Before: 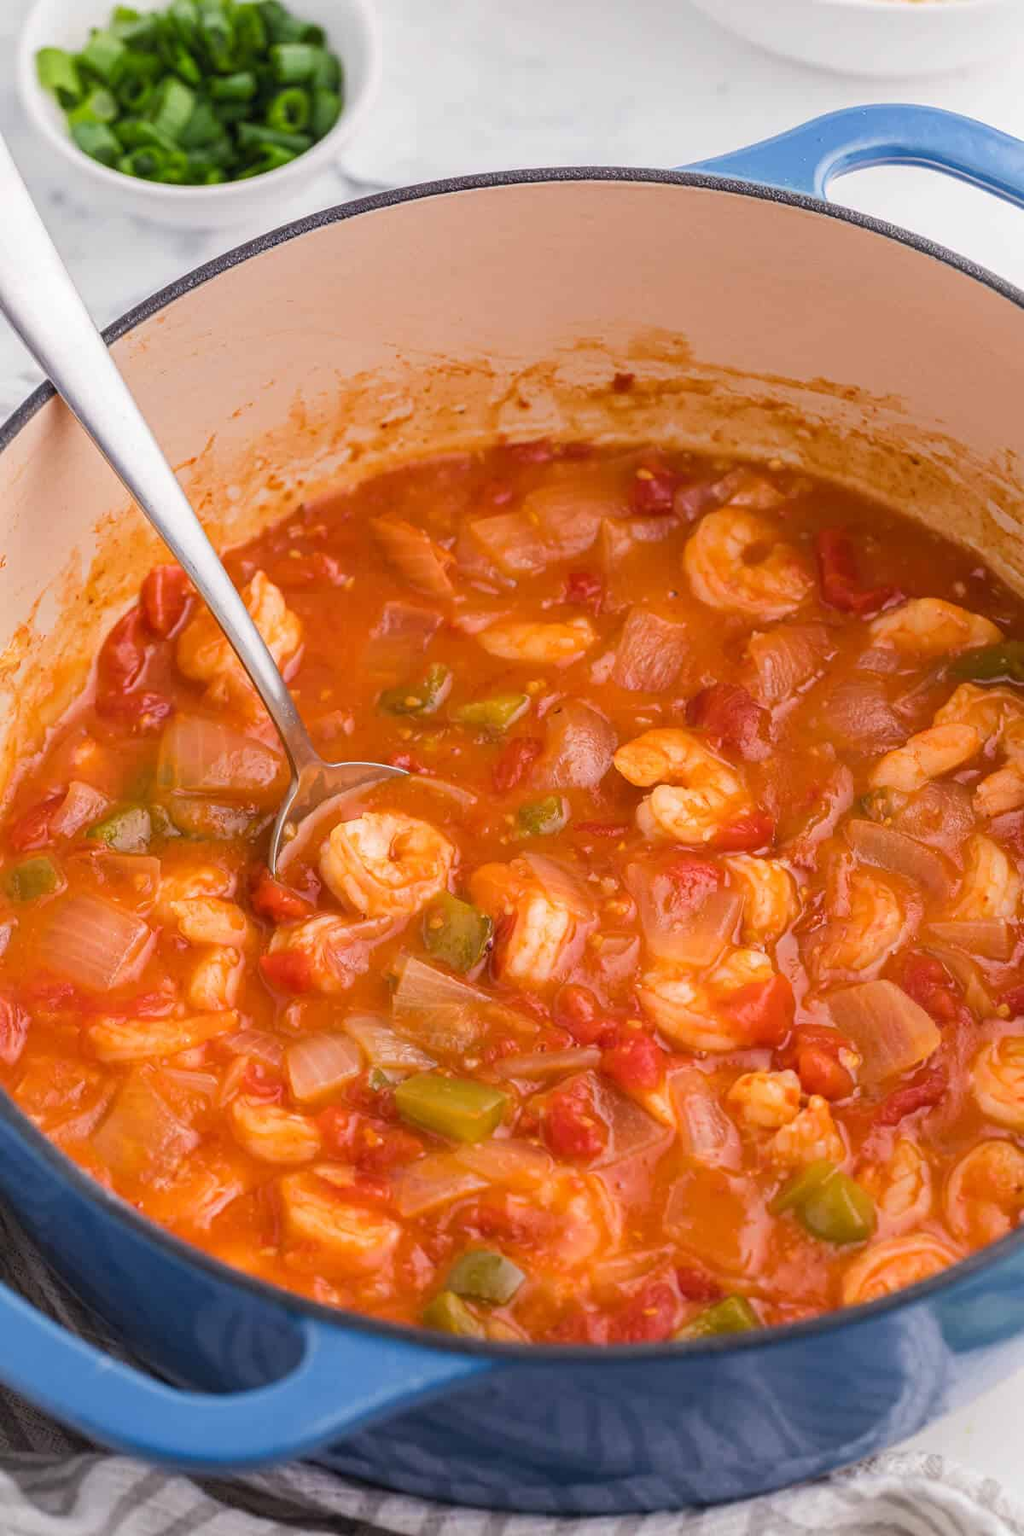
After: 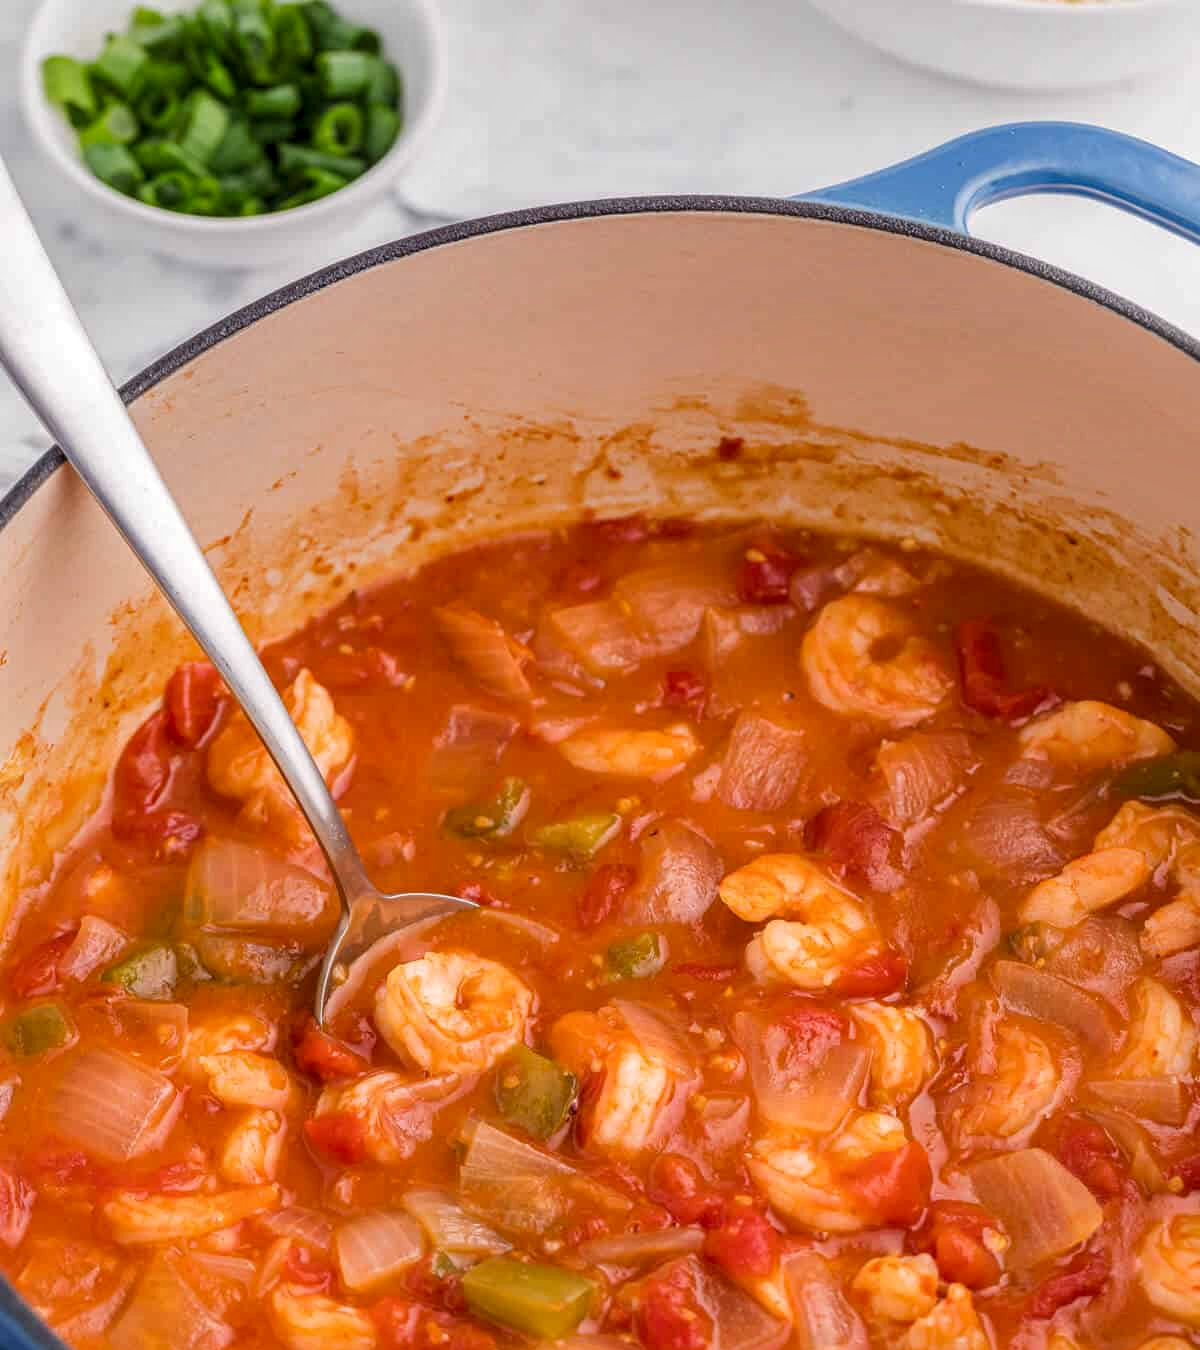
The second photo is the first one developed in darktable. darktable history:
shadows and highlights: shadows -20.32, white point adjustment -1.89, highlights -35.02
local contrast: detail 130%
crop: bottom 24.988%
